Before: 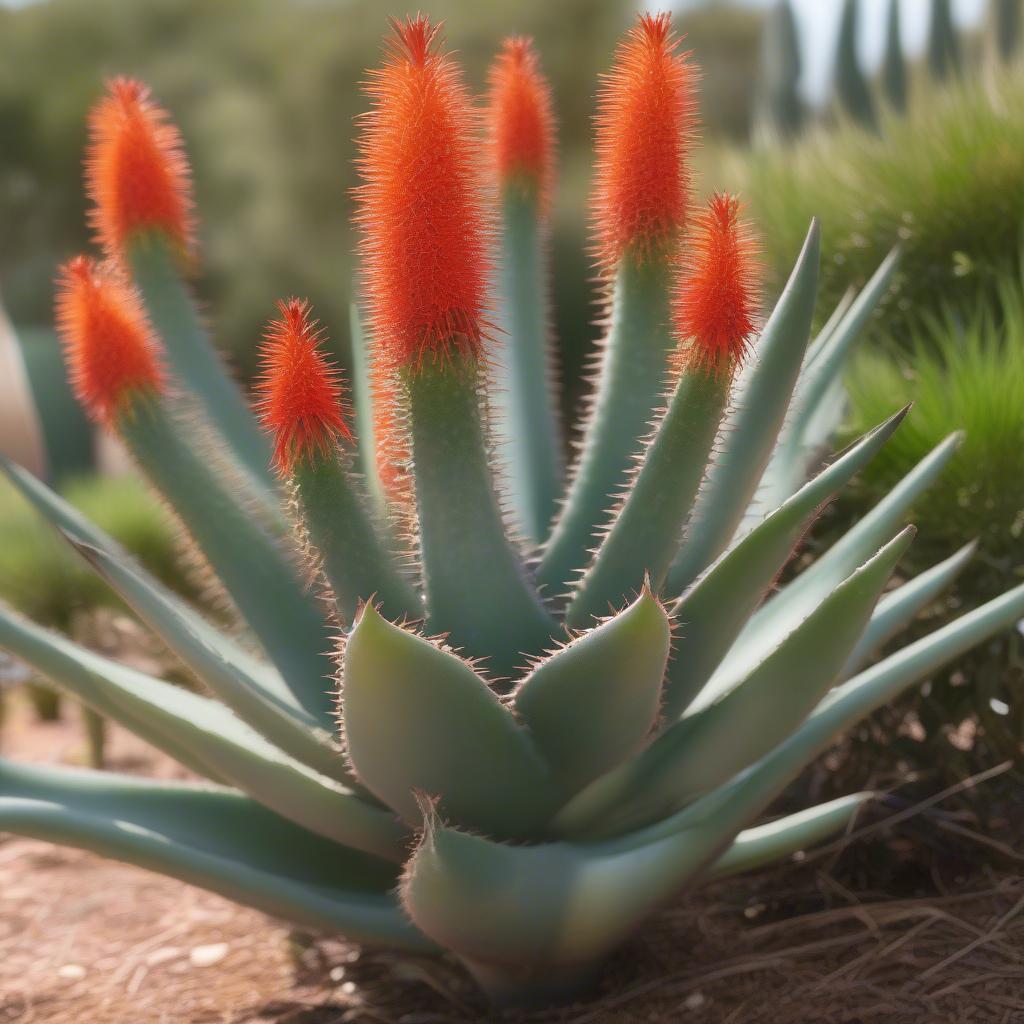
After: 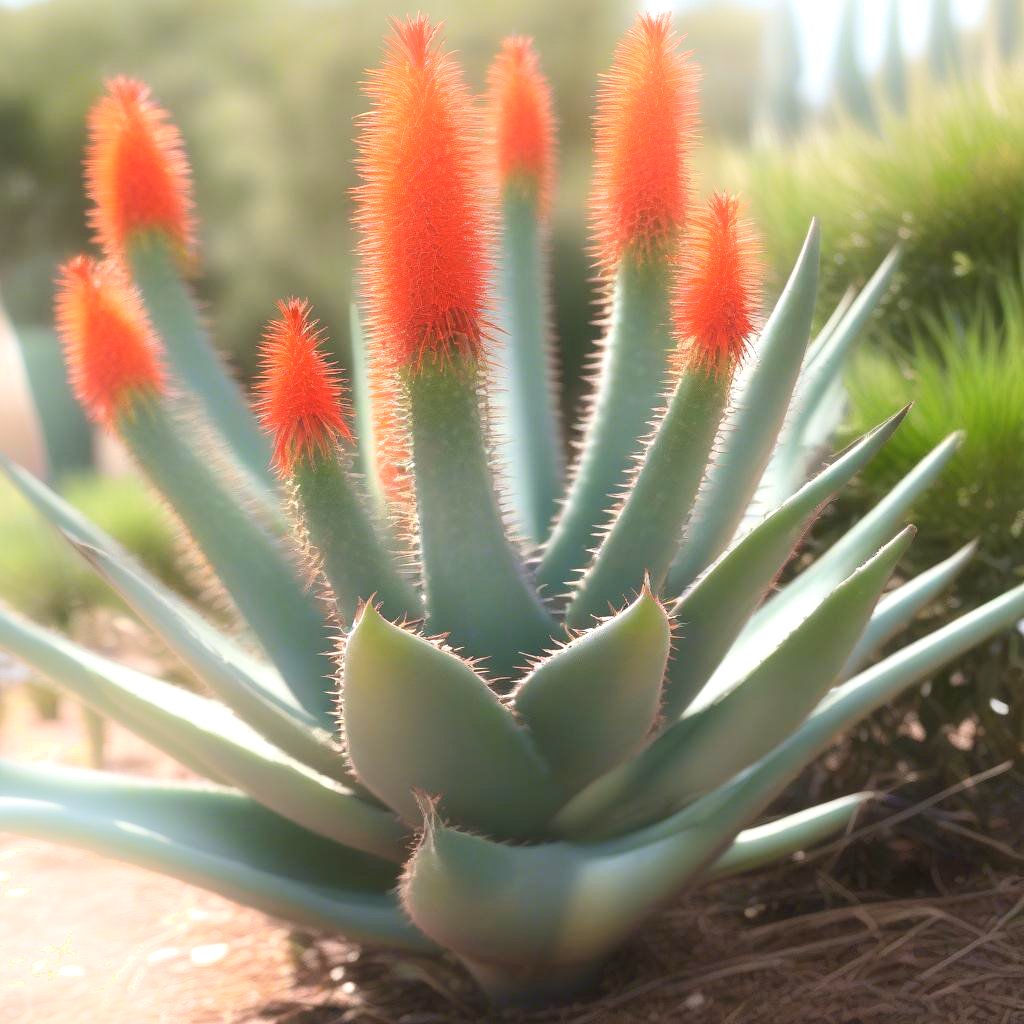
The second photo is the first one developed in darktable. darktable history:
exposure: exposure 0.738 EV, compensate exposure bias true, compensate highlight preservation false
shadows and highlights: shadows -22.19, highlights 98.5, soften with gaussian
